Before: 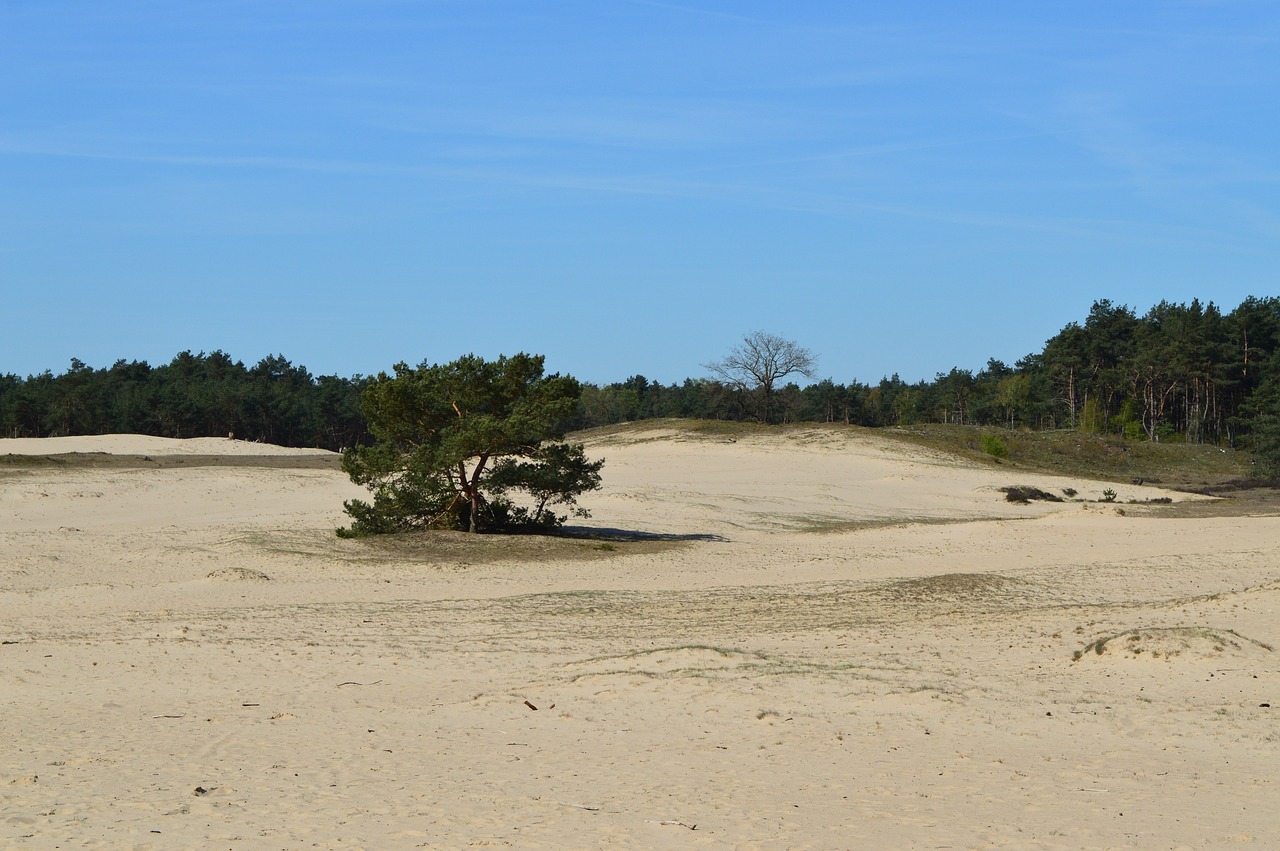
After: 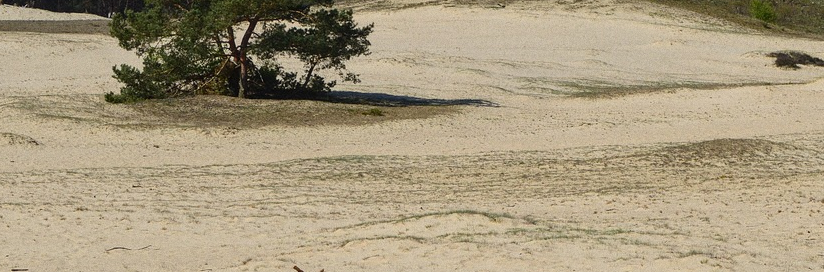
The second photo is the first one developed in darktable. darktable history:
crop: left 18.091%, top 51.13%, right 17.525%, bottom 16.85%
grain: coarseness 0.09 ISO
local contrast: detail 115%
